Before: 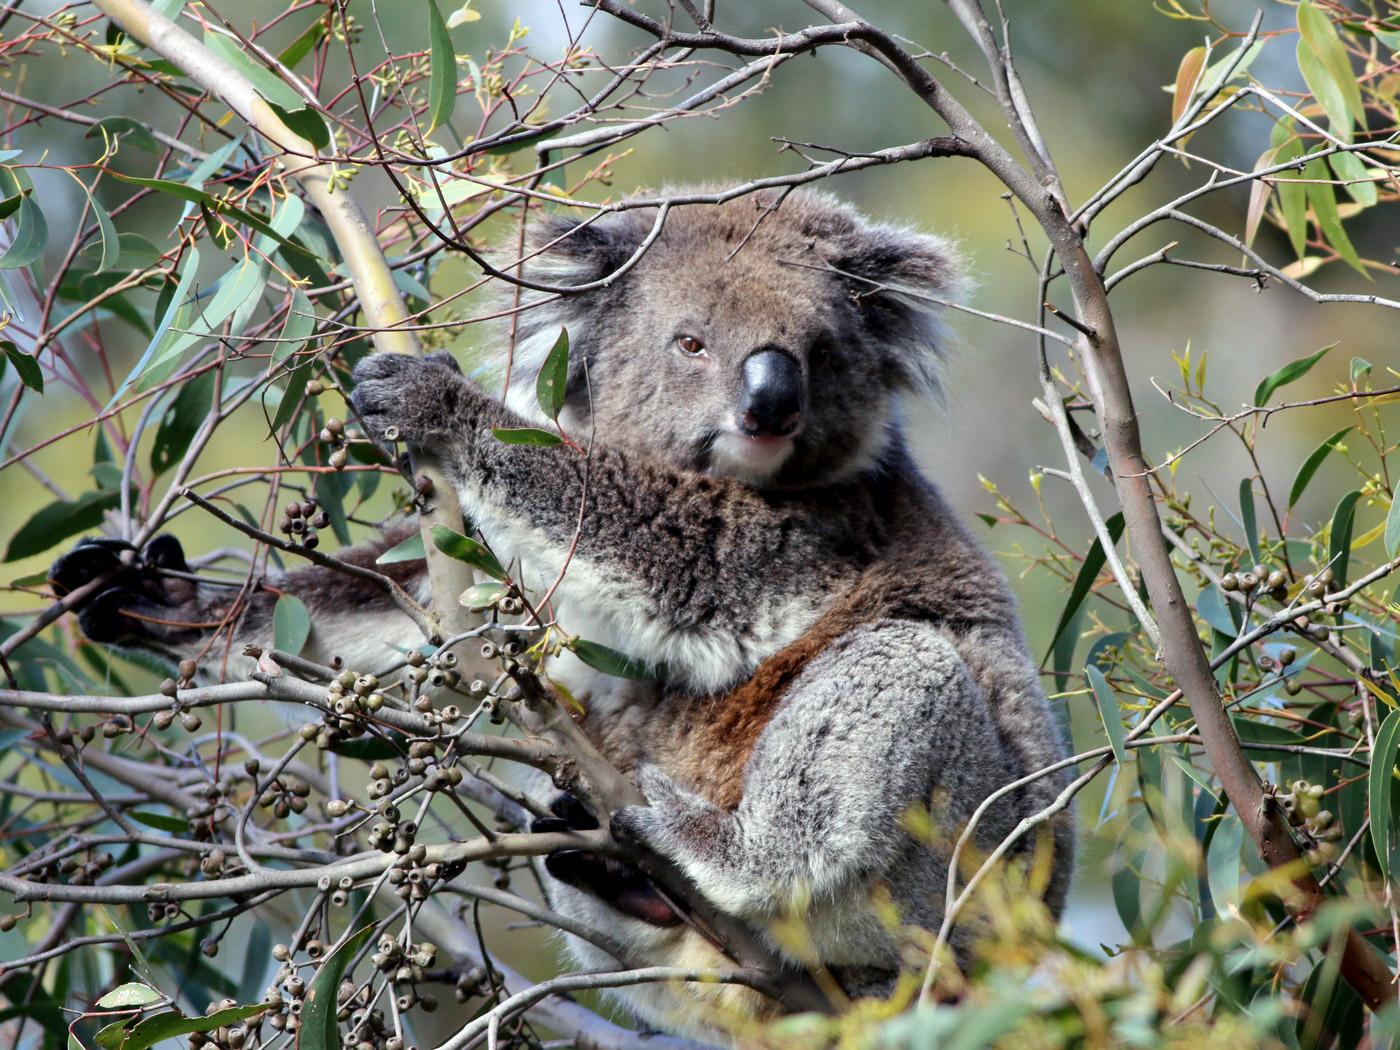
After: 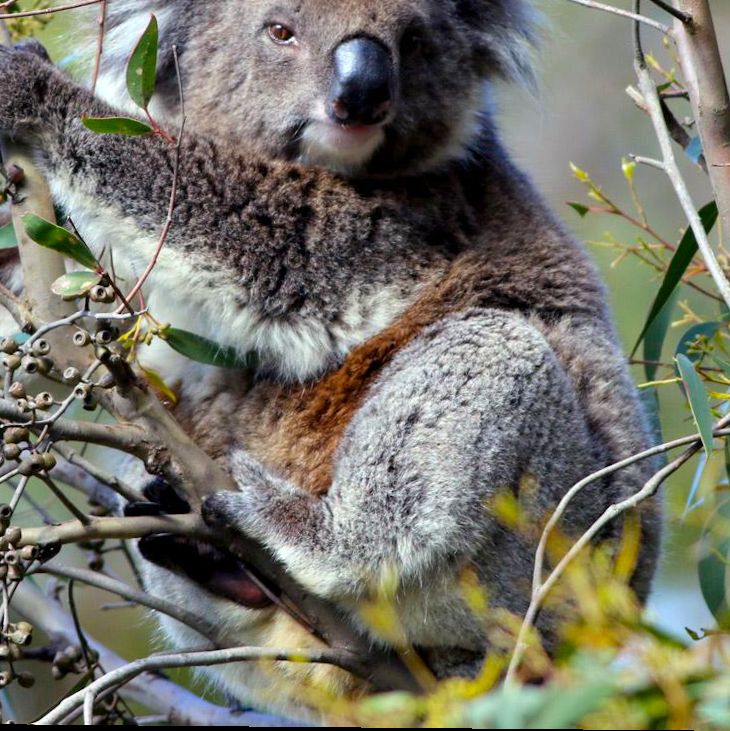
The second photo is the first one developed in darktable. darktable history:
color balance rgb: perceptual saturation grading › global saturation 25%, global vibrance 20%
crop and rotate: left 29.237%, top 31.152%, right 19.807%
color zones: curves: ch0 [(0.068, 0.464) (0.25, 0.5) (0.48, 0.508) (0.75, 0.536) (0.886, 0.476) (0.967, 0.456)]; ch1 [(0.066, 0.456) (0.25, 0.5) (0.616, 0.508) (0.746, 0.56) (0.934, 0.444)]
rotate and perspective: lens shift (vertical) 0.048, lens shift (horizontal) -0.024, automatic cropping off
